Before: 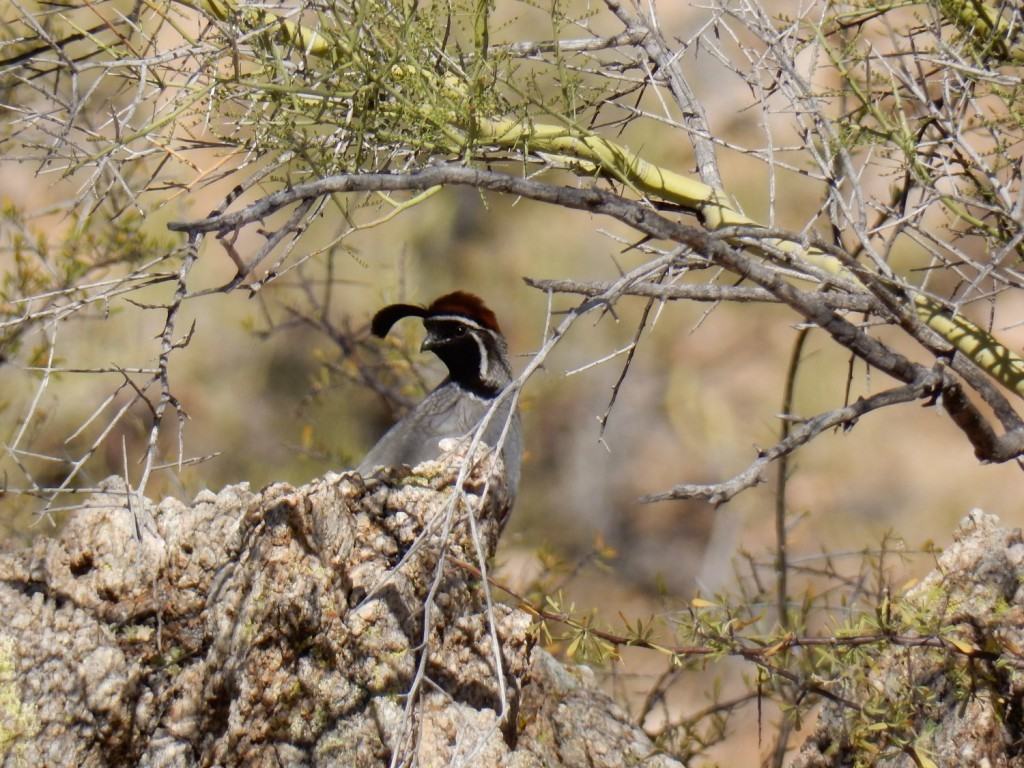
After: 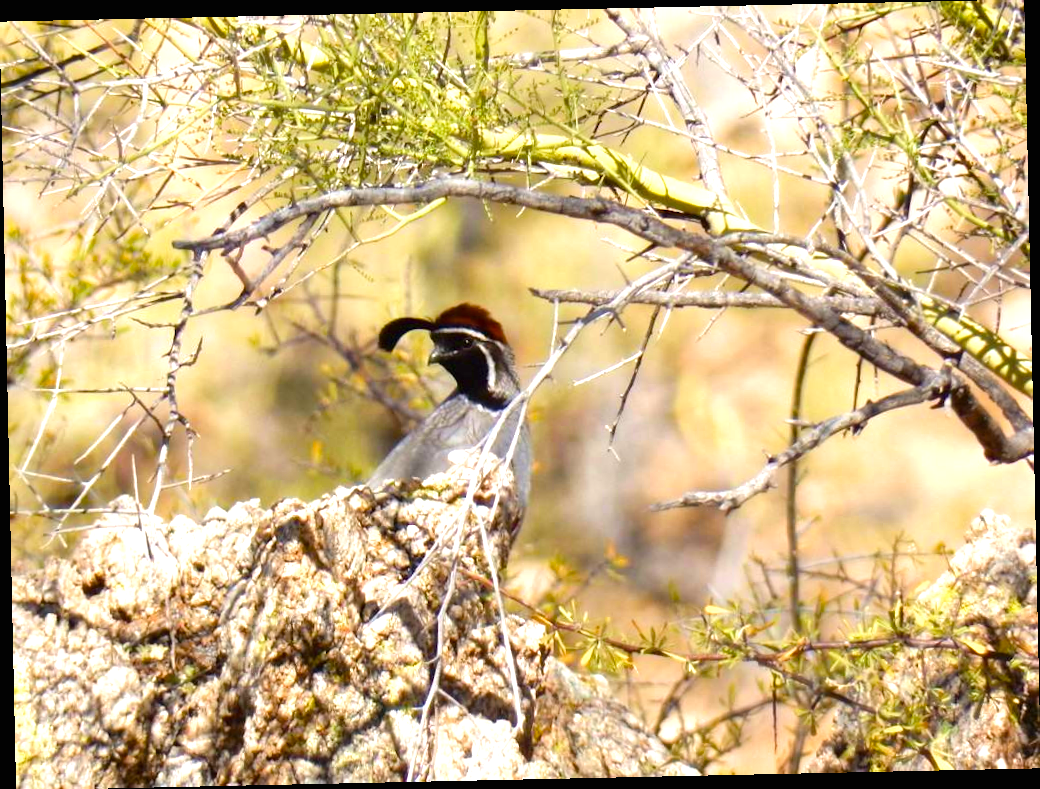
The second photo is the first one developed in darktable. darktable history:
exposure: black level correction 0, exposure 1.1 EV, compensate exposure bias true, compensate highlight preservation false
rotate and perspective: rotation -1.24°, automatic cropping off
velvia: strength 32%, mid-tones bias 0.2
